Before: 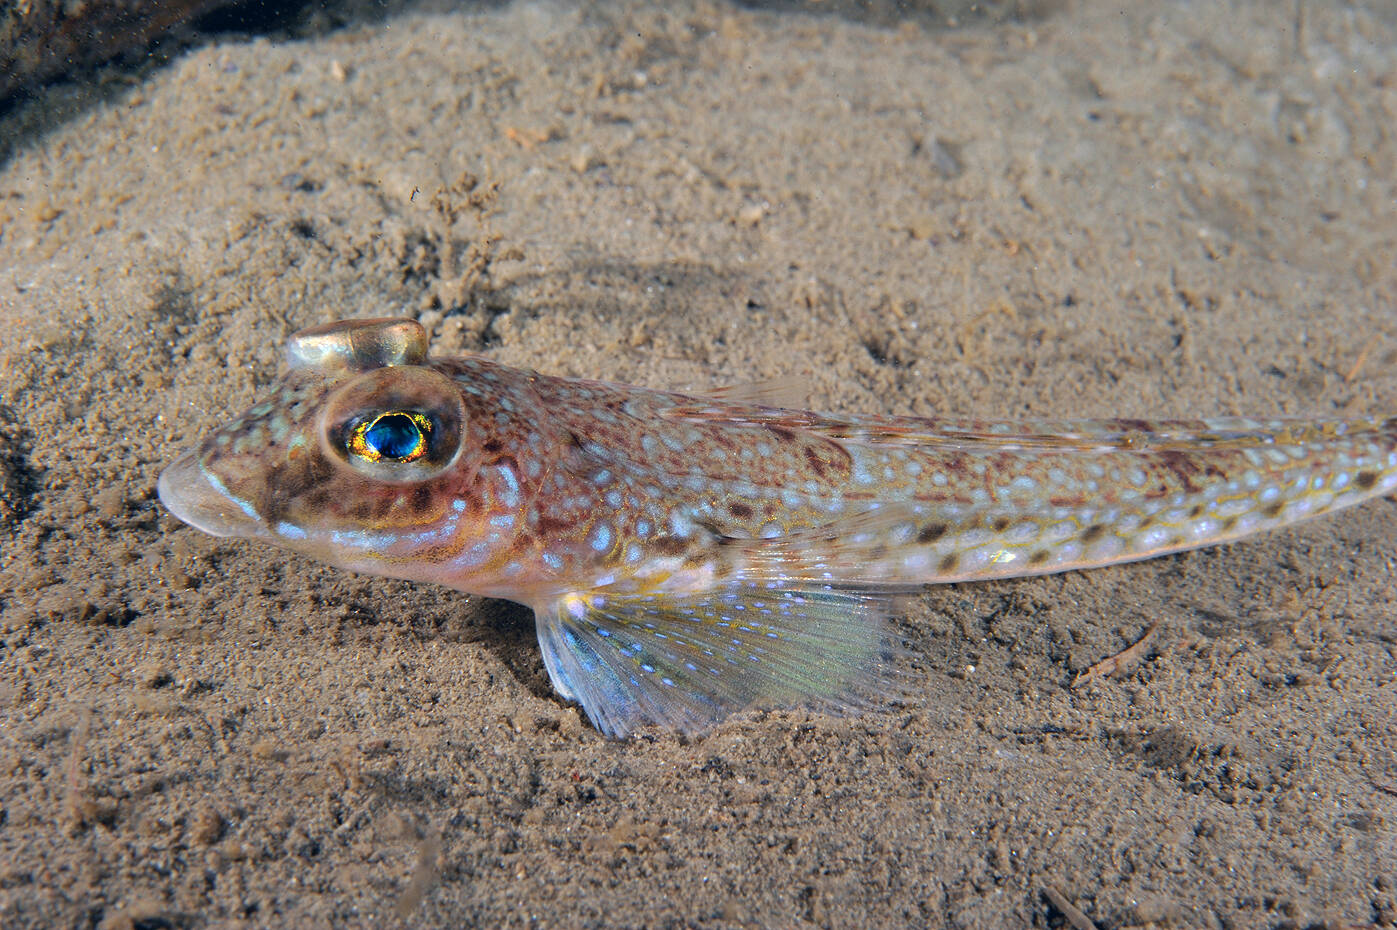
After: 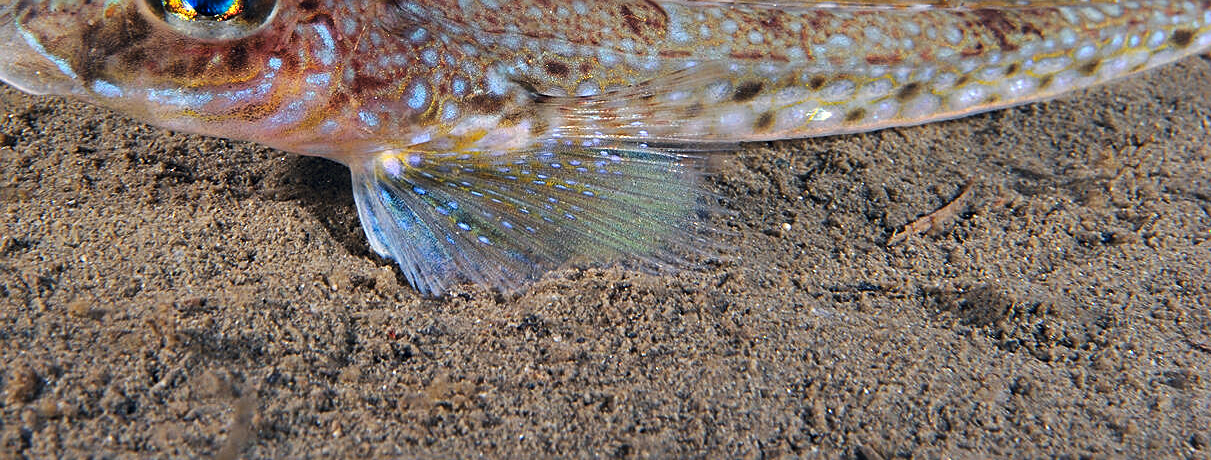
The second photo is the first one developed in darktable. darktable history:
shadows and highlights: low approximation 0.01, soften with gaussian
tone curve: curves: ch0 [(0, 0) (0.227, 0.17) (0.766, 0.774) (1, 1)]; ch1 [(0, 0) (0.114, 0.127) (0.437, 0.452) (0.498, 0.495) (0.579, 0.602) (1, 1)]; ch2 [(0, 0) (0.233, 0.259) (0.493, 0.492) (0.568, 0.596) (1, 1)], preserve colors none
crop and rotate: left 13.259%, top 47.612%, bottom 2.88%
sharpen: on, module defaults
